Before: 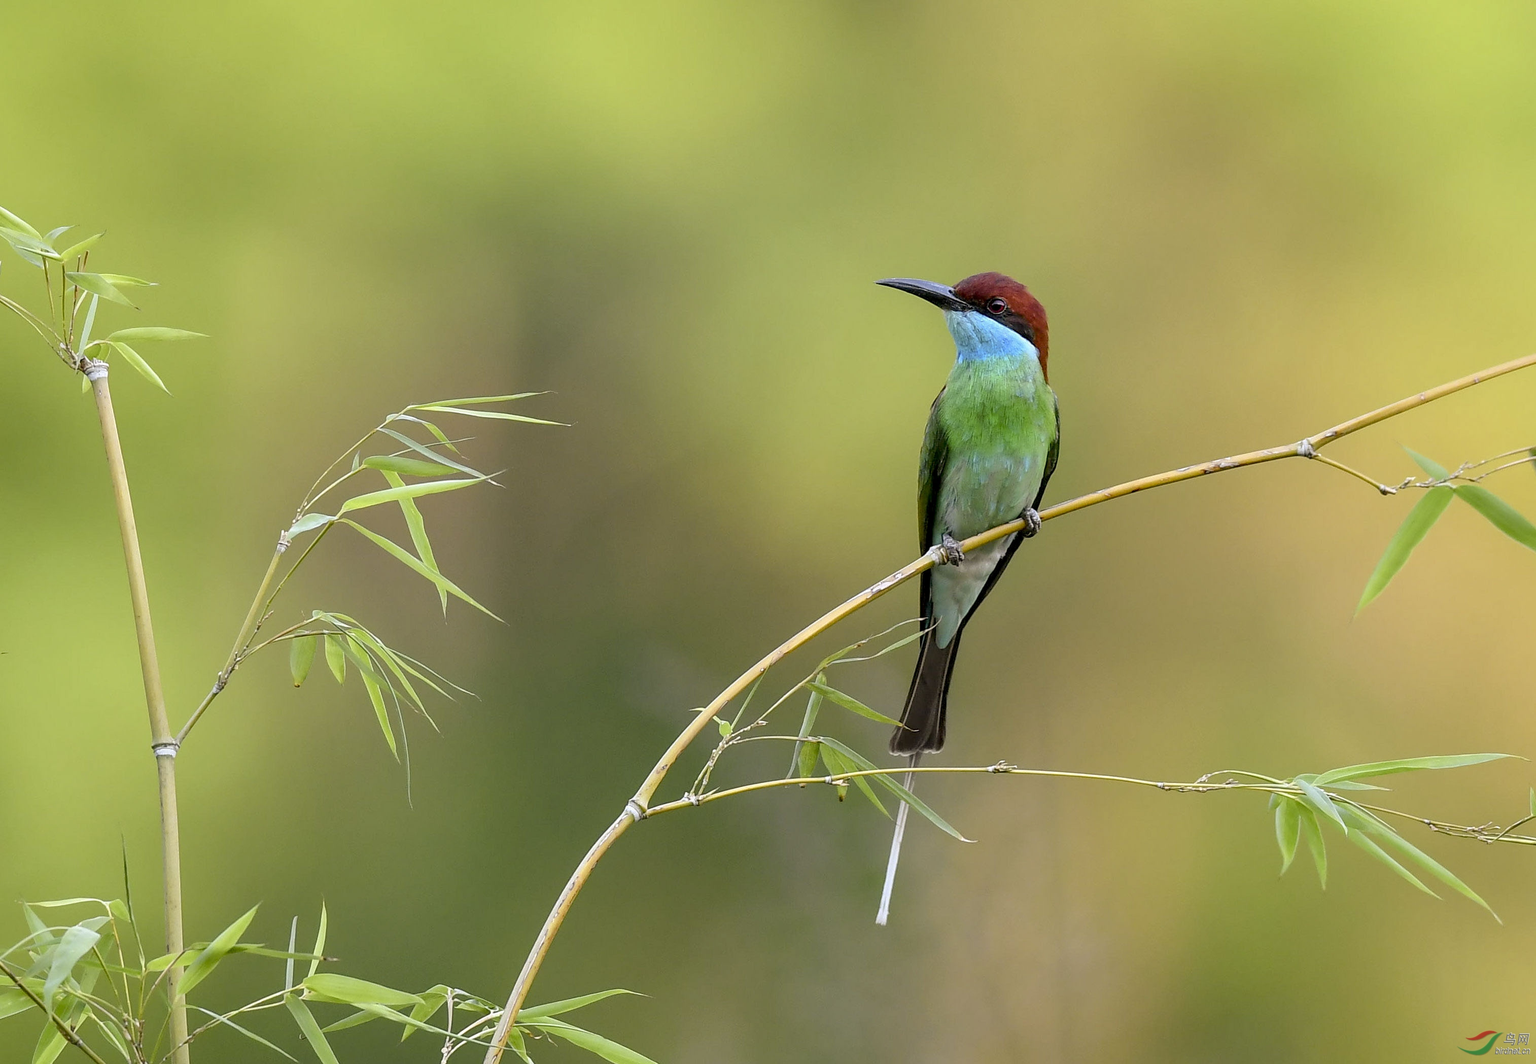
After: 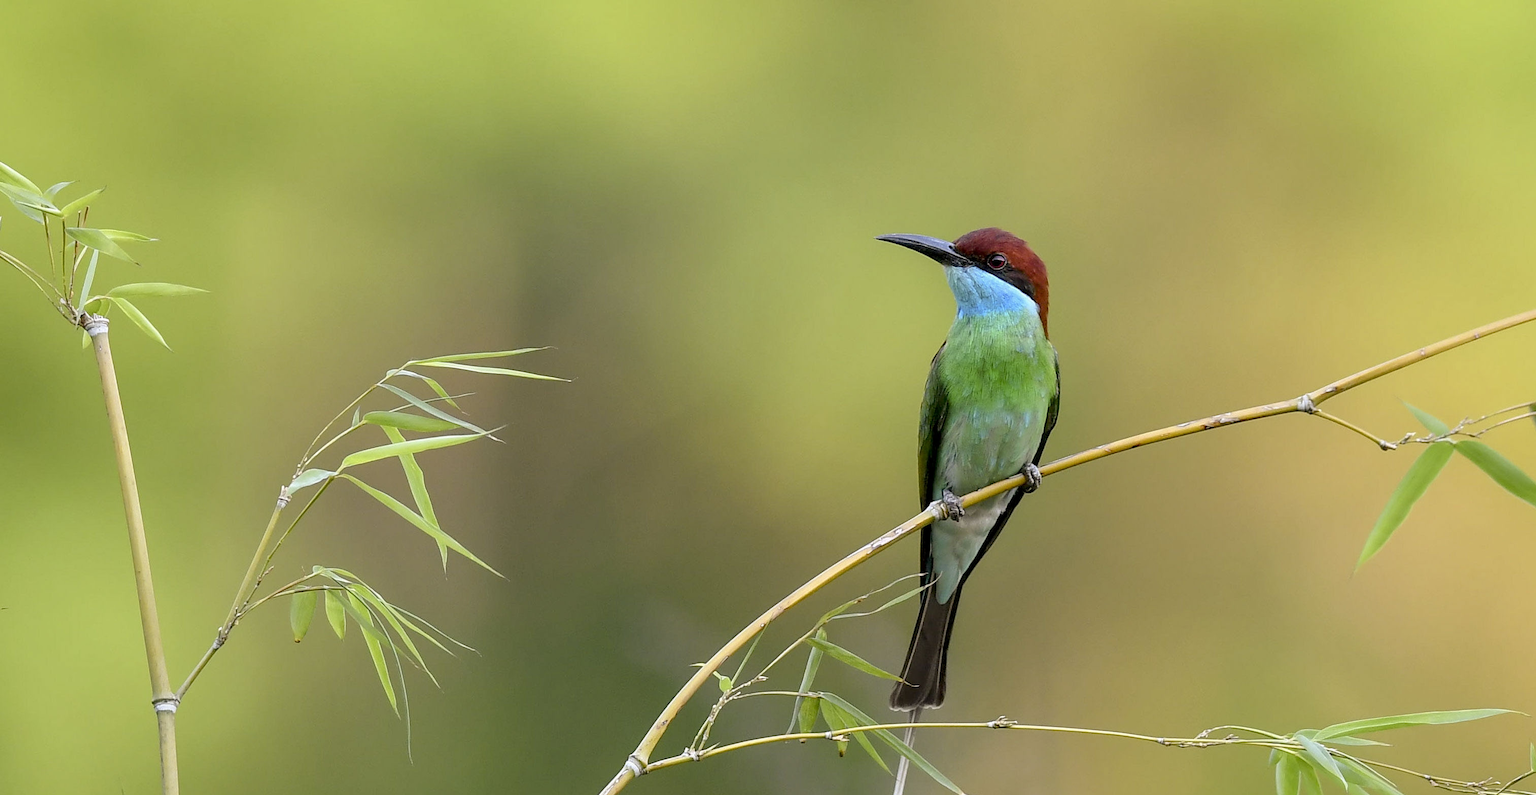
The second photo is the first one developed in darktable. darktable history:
crop: top 4.219%, bottom 20.985%
